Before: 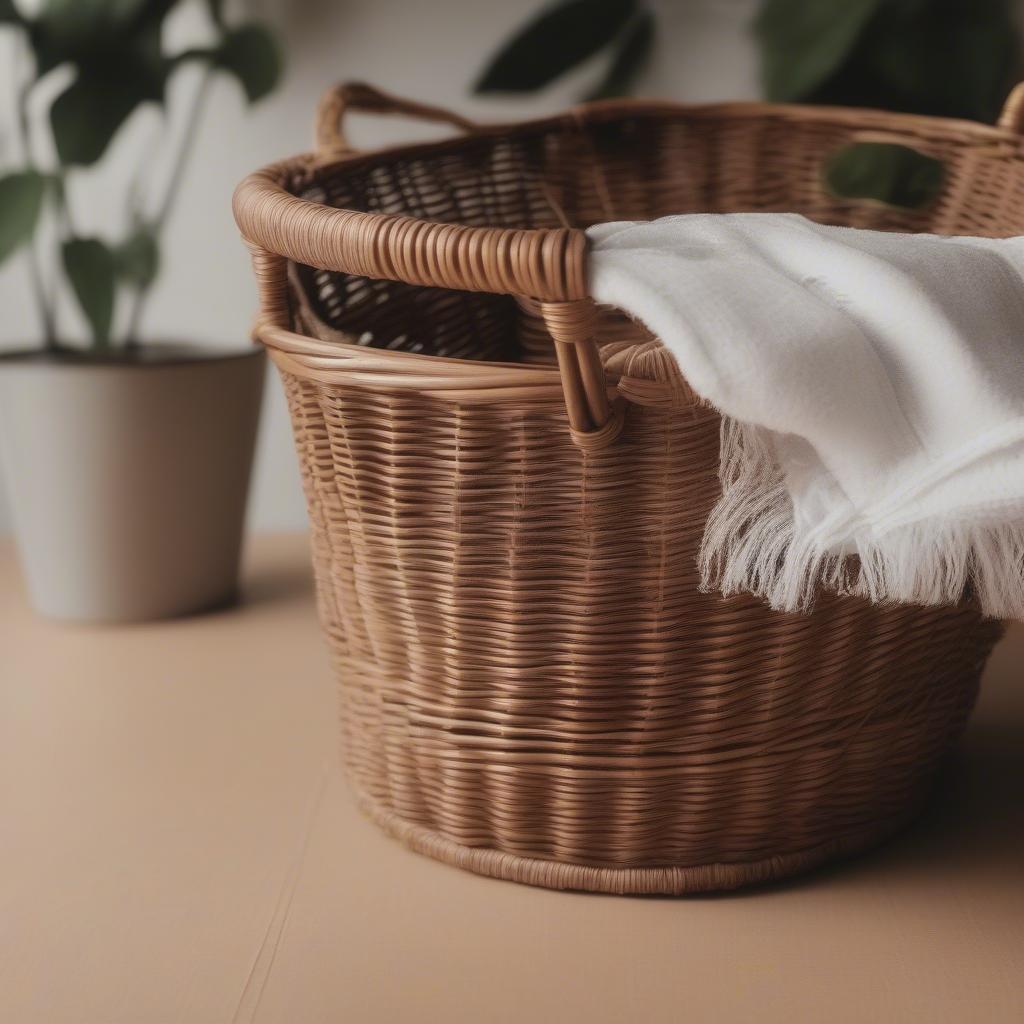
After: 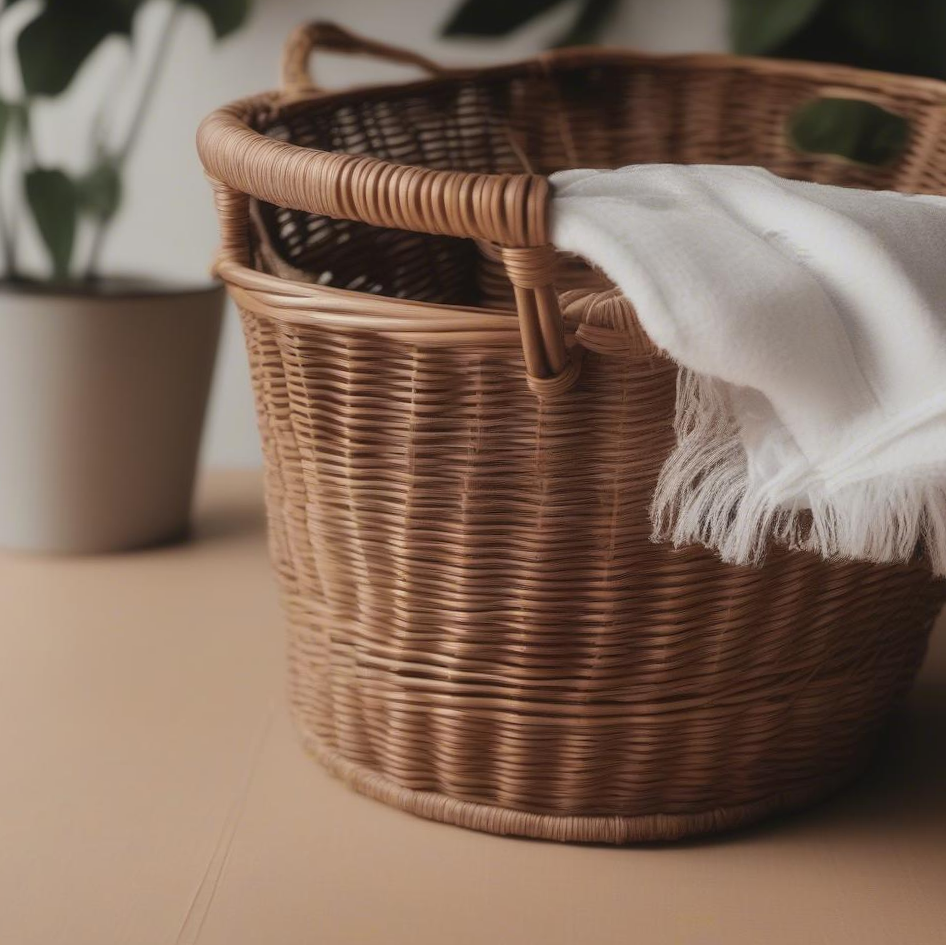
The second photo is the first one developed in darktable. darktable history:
crop and rotate: angle -1.83°, left 3.077%, top 4.1%, right 1.614%, bottom 0.701%
